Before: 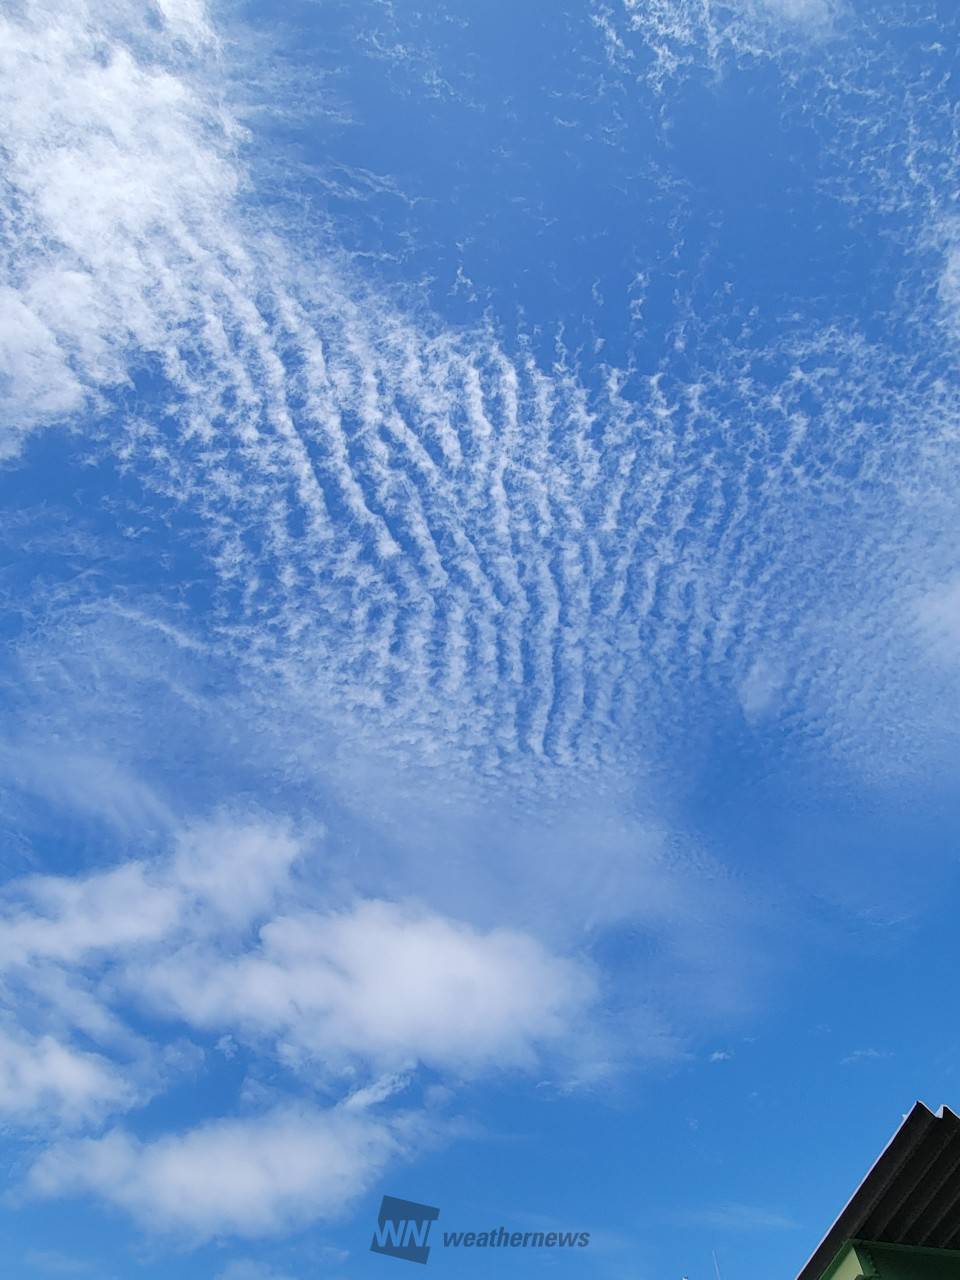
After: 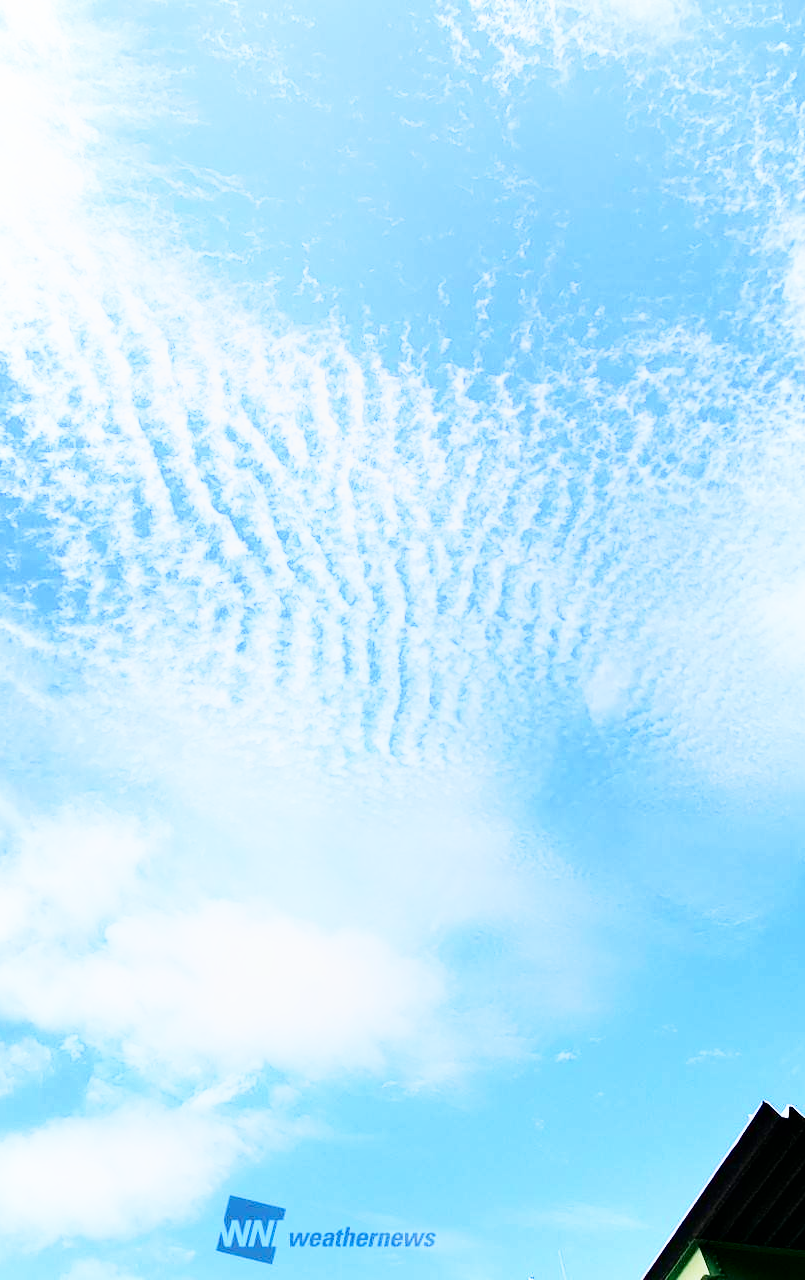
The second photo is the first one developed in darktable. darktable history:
shadows and highlights: shadows -62.32, white point adjustment -5.22, highlights 61.59
crop: left 16.145%
white balance: emerald 1
base curve: curves: ch0 [(0, 0) (0.007, 0.004) (0.027, 0.03) (0.046, 0.07) (0.207, 0.54) (0.442, 0.872) (0.673, 0.972) (1, 1)], preserve colors none
